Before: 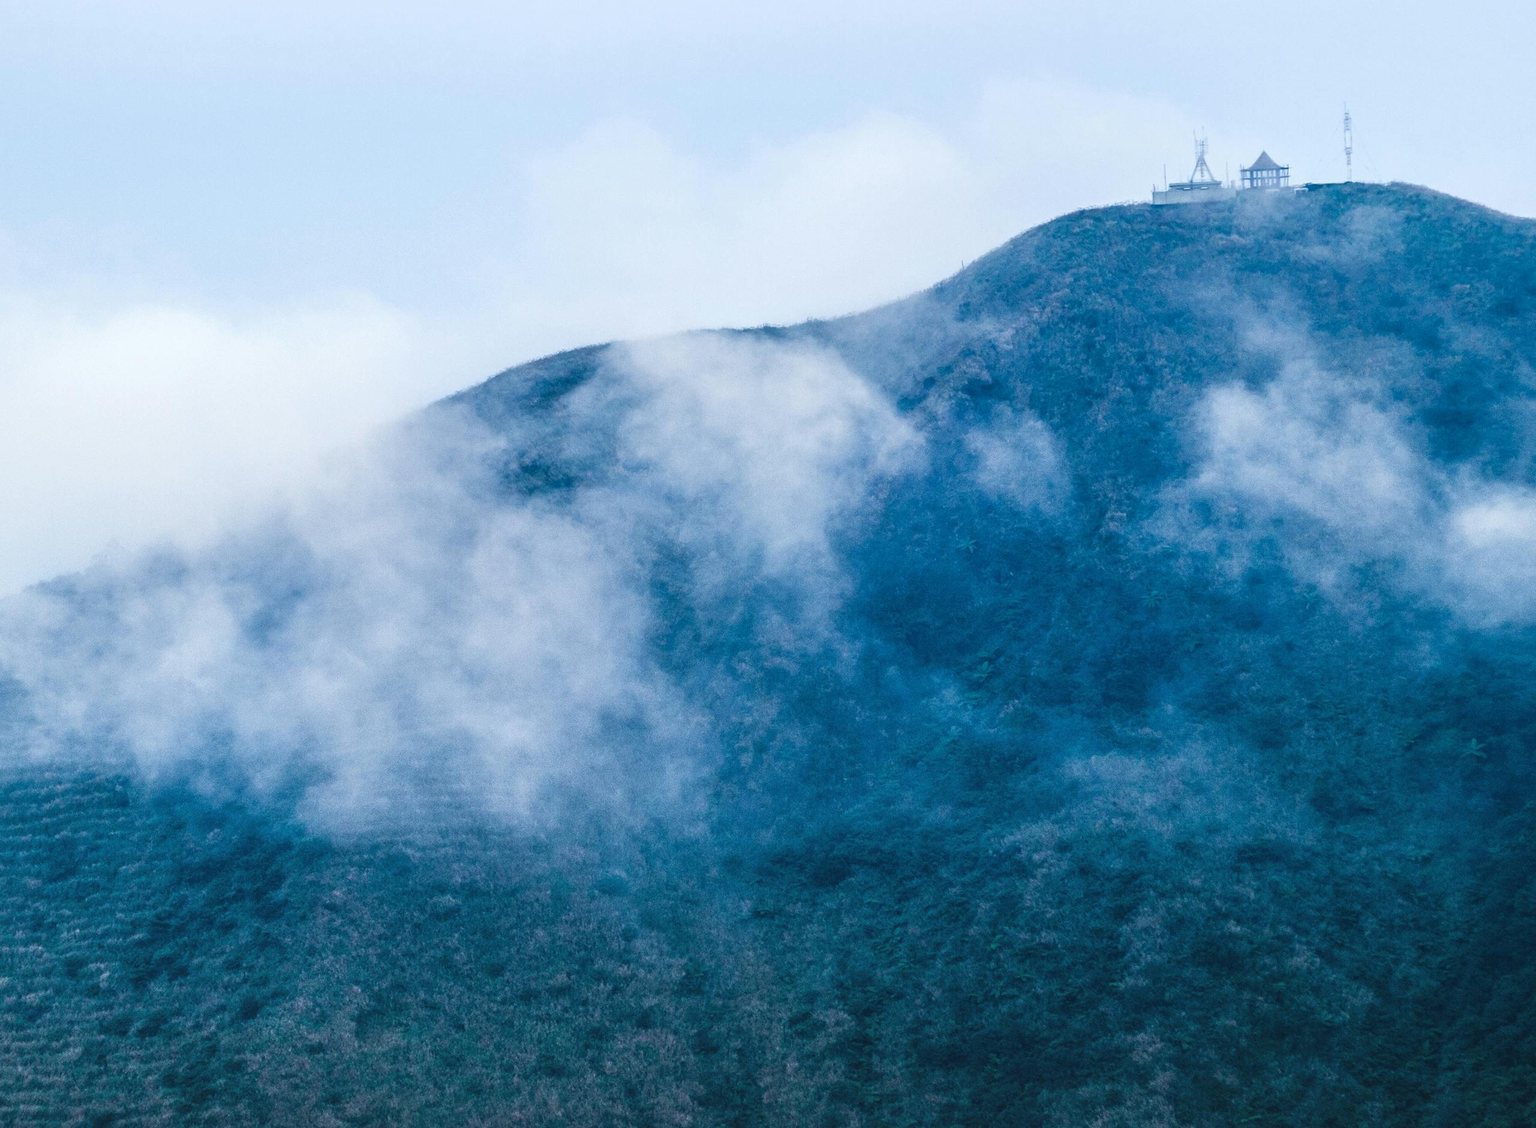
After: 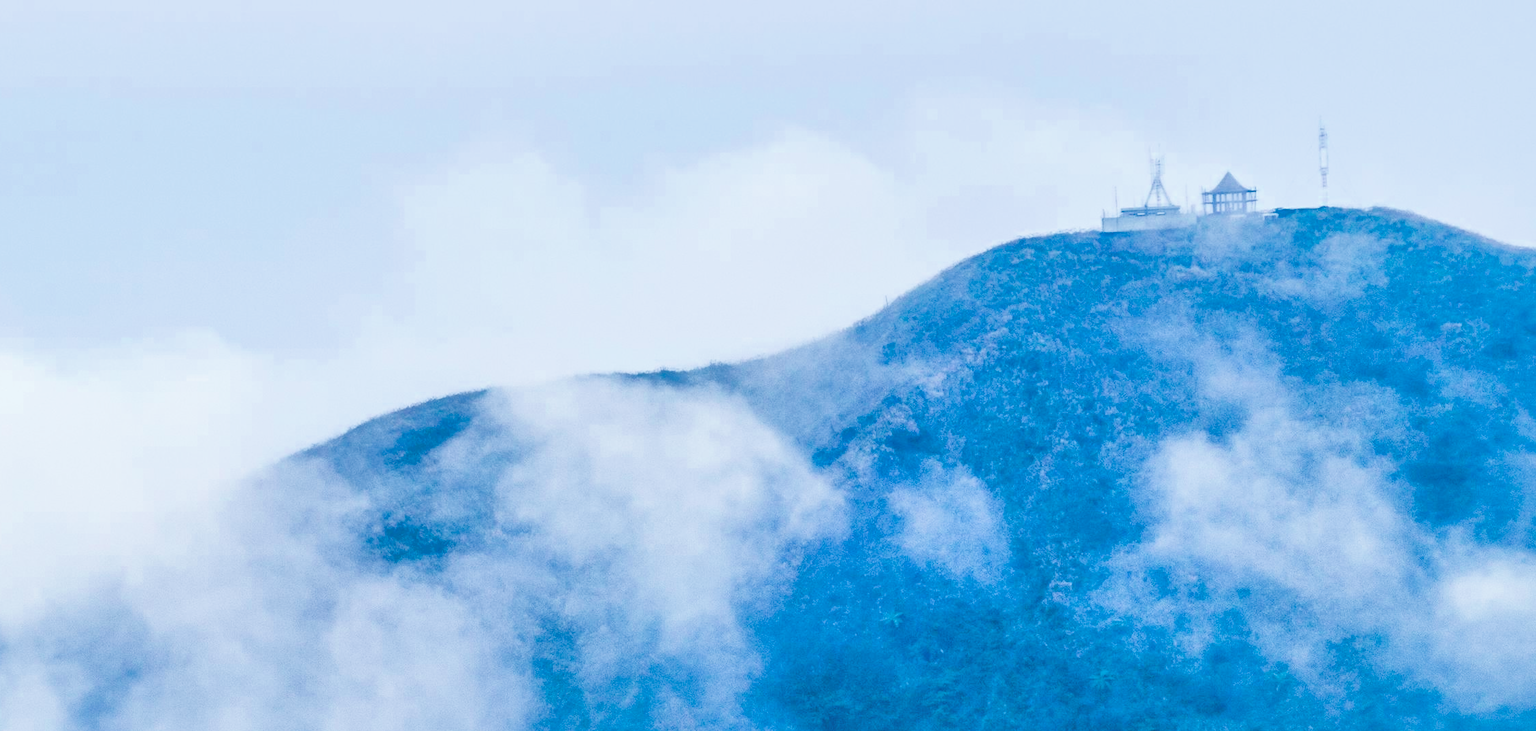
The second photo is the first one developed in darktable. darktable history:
white balance: emerald 1
shadows and highlights: on, module defaults
crop and rotate: left 11.812%, bottom 42.776%
color balance: lift [0.991, 1, 1, 1], gamma [0.996, 1, 1, 1], input saturation 98.52%, contrast 20.34%, output saturation 103.72%
tone equalizer: -7 EV 0.18 EV, -6 EV 0.12 EV, -5 EV 0.08 EV, -4 EV 0.04 EV, -2 EV -0.02 EV, -1 EV -0.04 EV, +0 EV -0.06 EV, luminance estimator HSV value / RGB max
filmic rgb: black relative exposure -7.32 EV, white relative exposure 5.09 EV, hardness 3.2
exposure: black level correction -0.002, exposure 1.35 EV, compensate highlight preservation false
